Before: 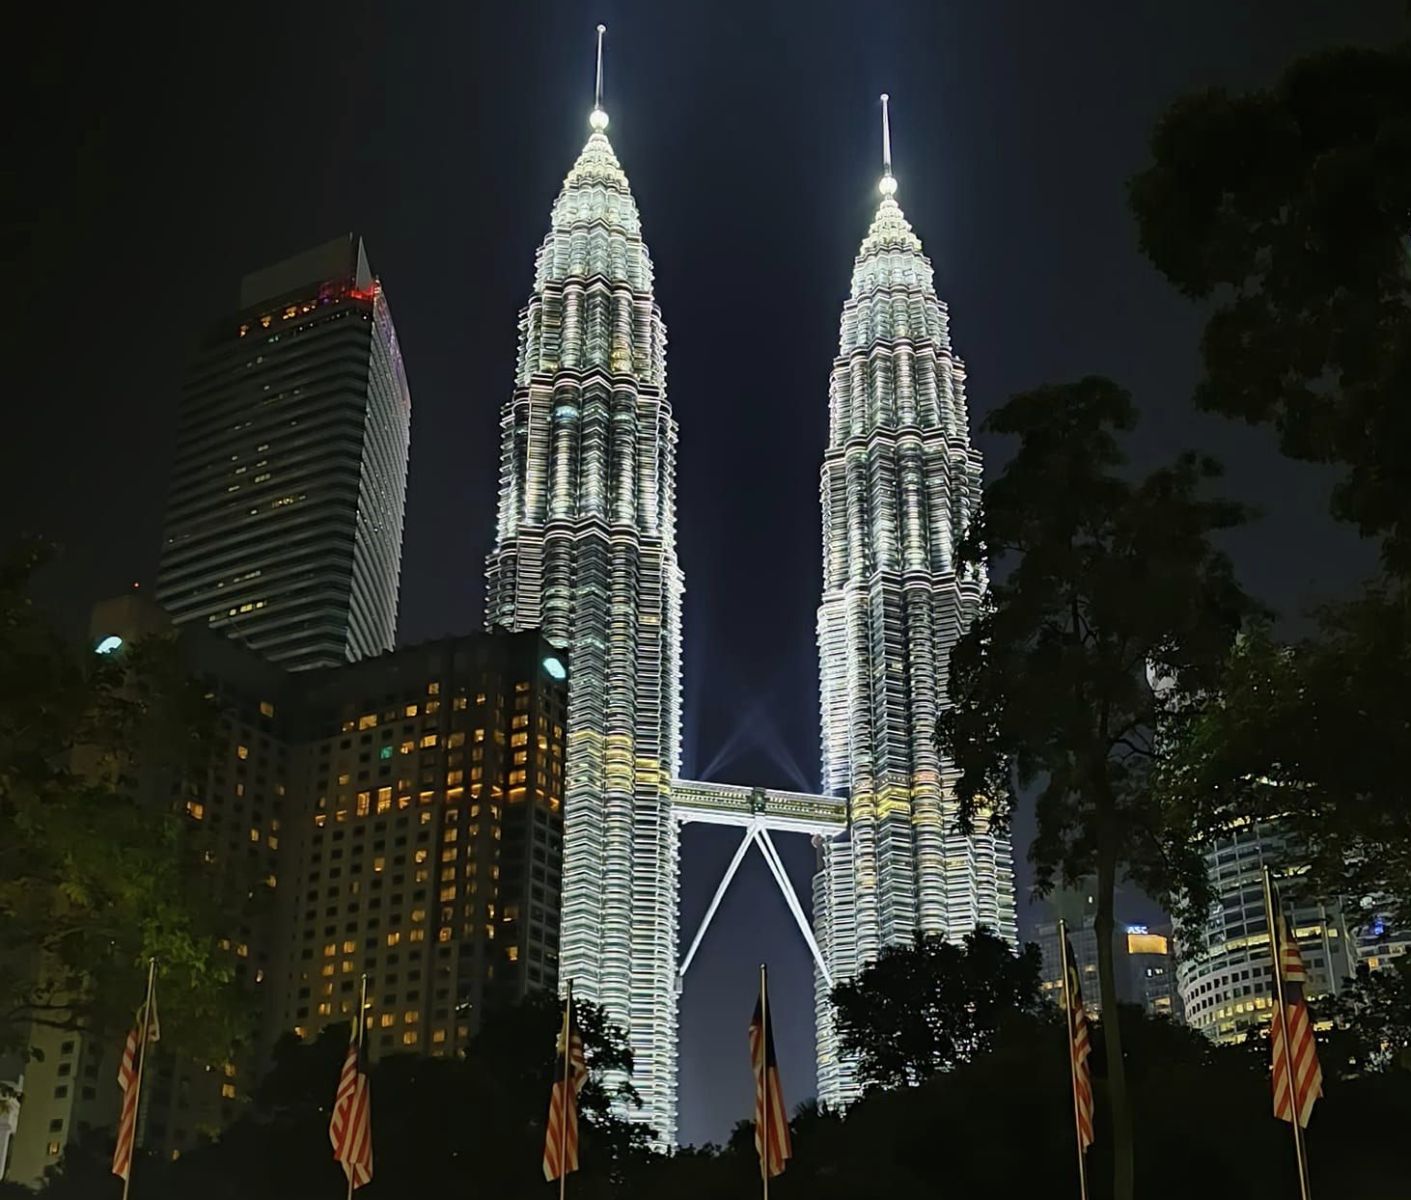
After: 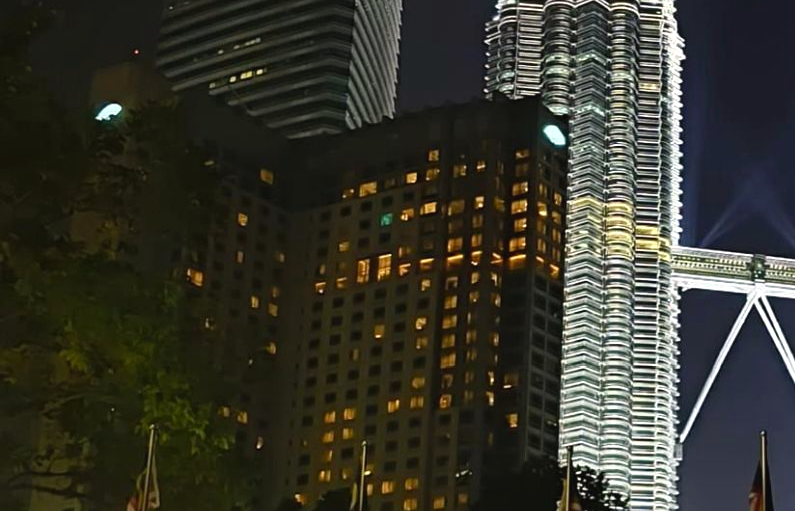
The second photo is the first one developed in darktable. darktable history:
crop: top 44.483%, right 43.593%, bottom 12.892%
color balance rgb: shadows lift › chroma 1%, shadows lift › hue 28.8°, power › hue 60°, highlights gain › chroma 1%, highlights gain › hue 60°, global offset › luminance 0.25%, perceptual saturation grading › highlights -20%, perceptual saturation grading › shadows 20%, perceptual brilliance grading › highlights 10%, perceptual brilliance grading › shadows -5%, global vibrance 19.67%
